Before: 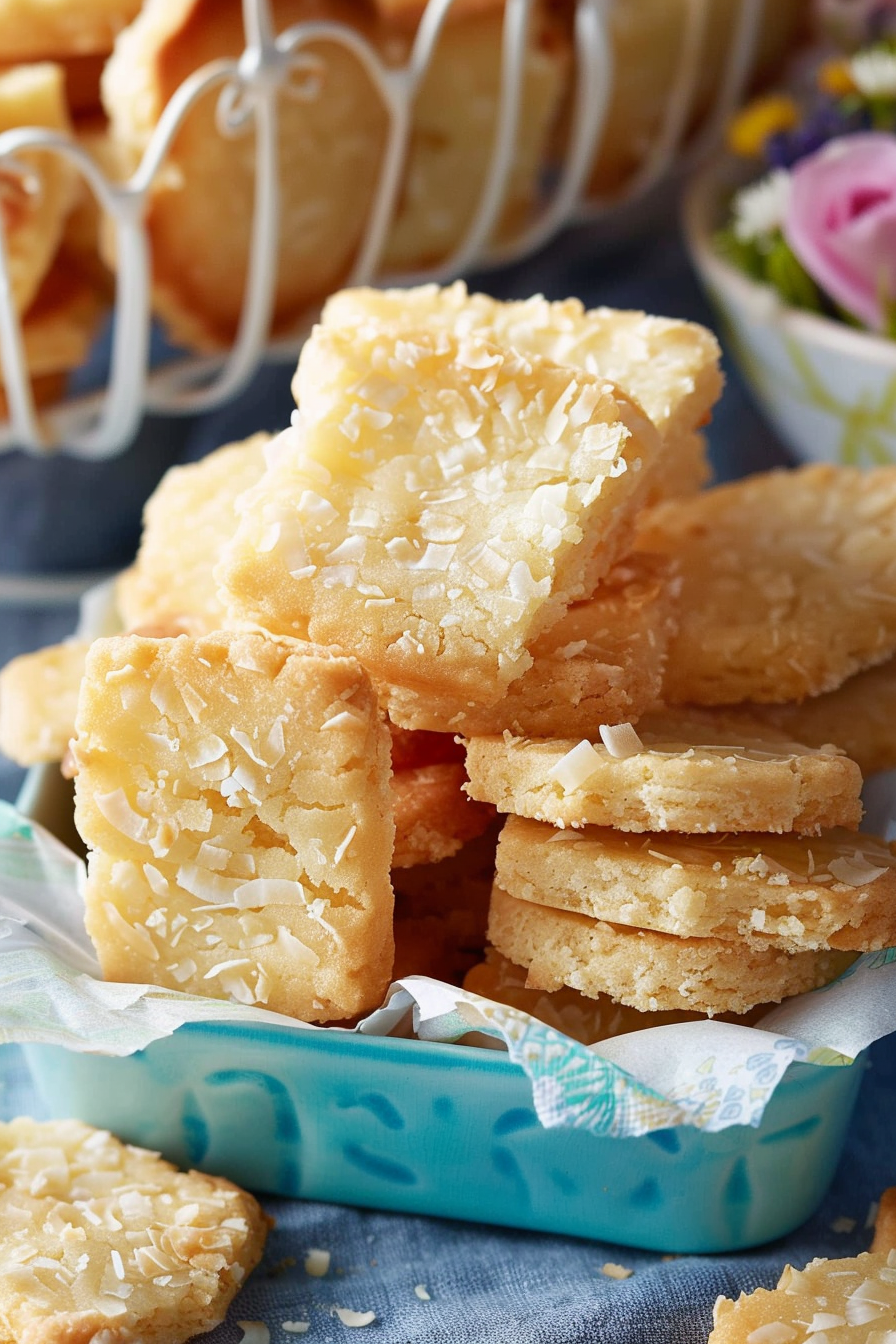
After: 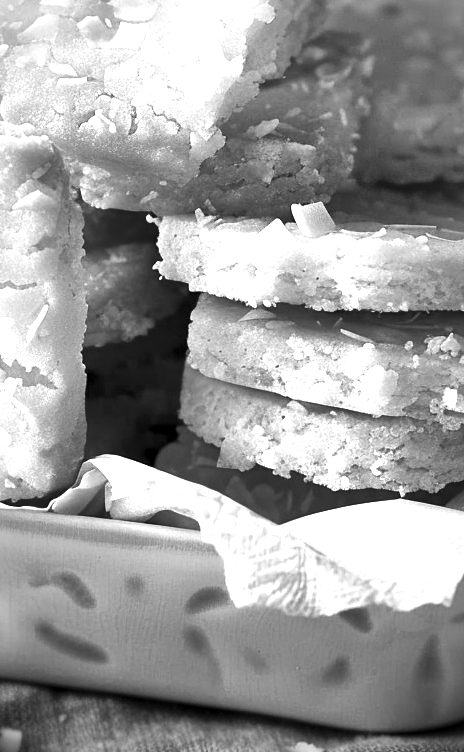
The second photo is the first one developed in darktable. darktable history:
contrast brightness saturation: saturation -0.05
monochrome: a -6.99, b 35.61, size 1.4
vignetting: on, module defaults
color correction: saturation 1.8
local contrast: mode bilateral grid, contrast 44, coarseness 69, detail 214%, midtone range 0.2
exposure: exposure 0.74 EV, compensate highlight preservation false
crop: left 34.479%, top 38.822%, right 13.718%, bottom 5.172%
white balance: red 1, blue 1
